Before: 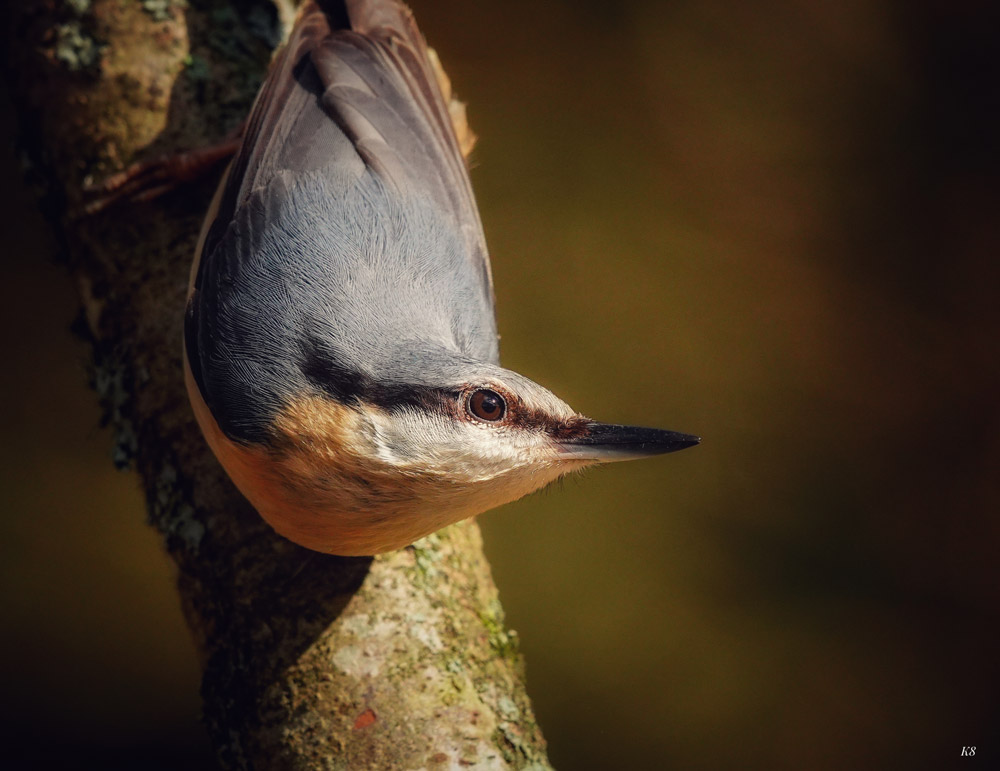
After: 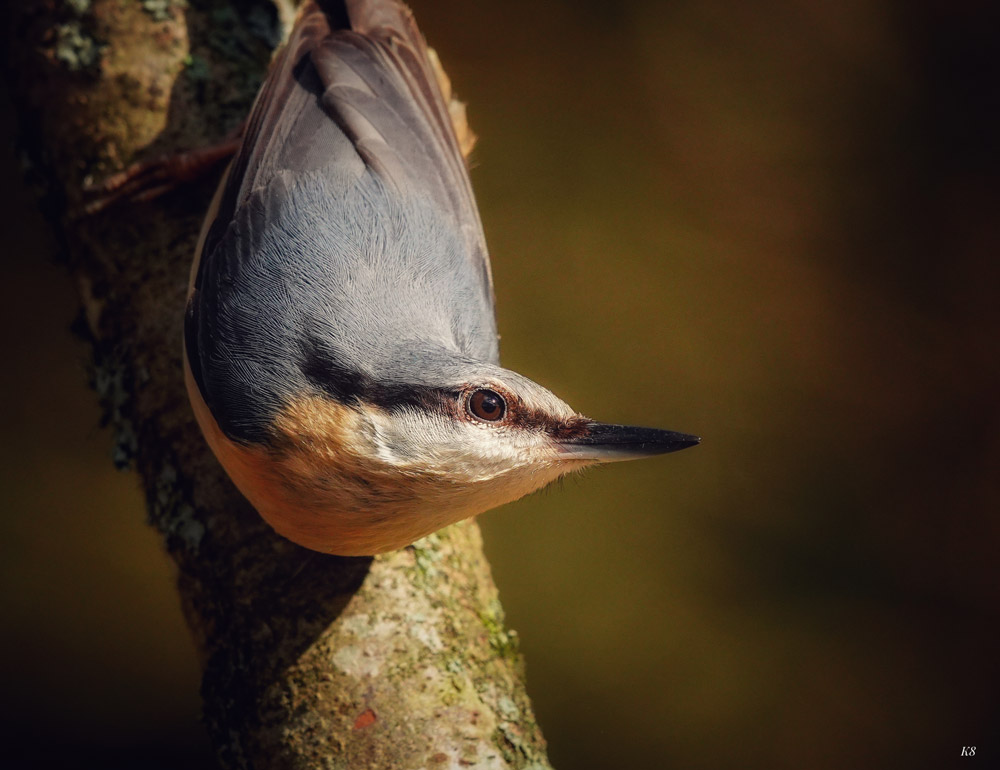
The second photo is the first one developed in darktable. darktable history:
crop and rotate: top 0.016%, bottom 0.016%
